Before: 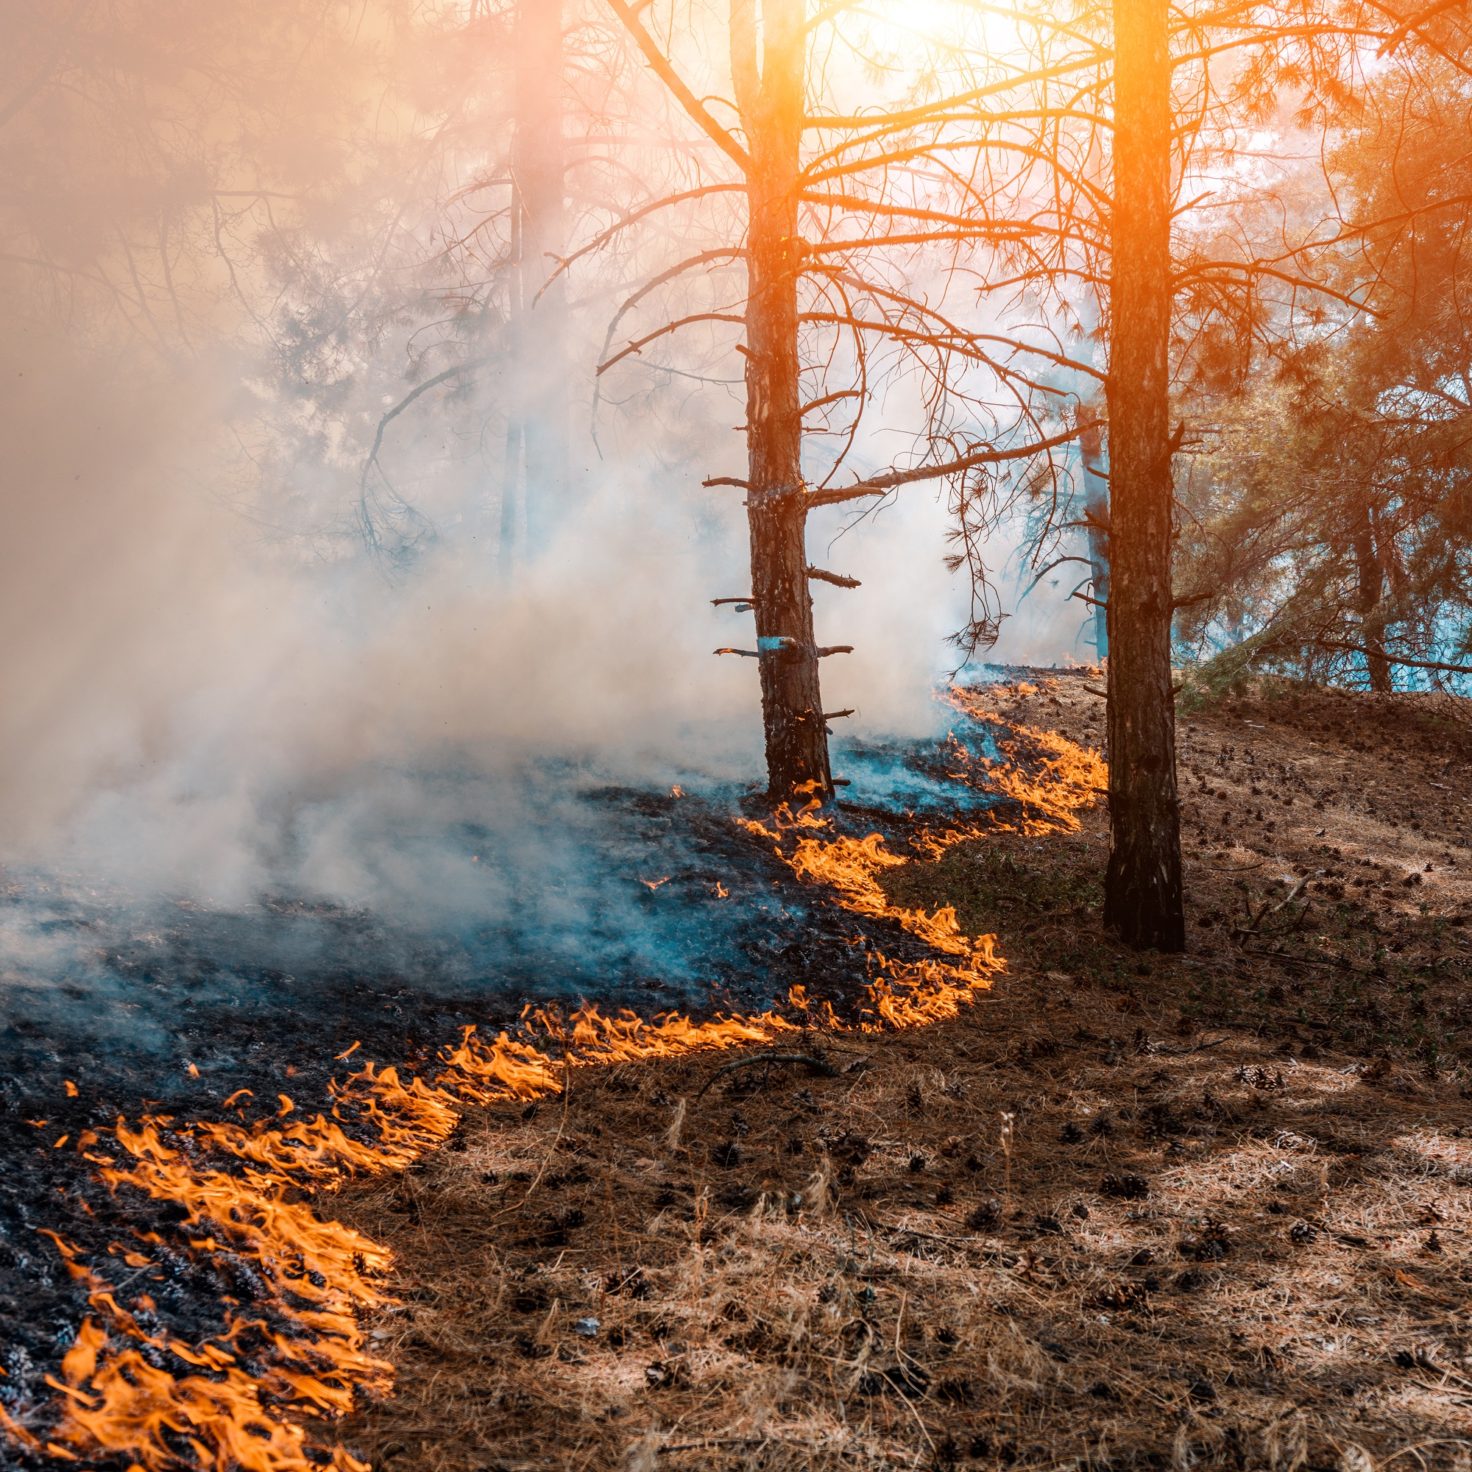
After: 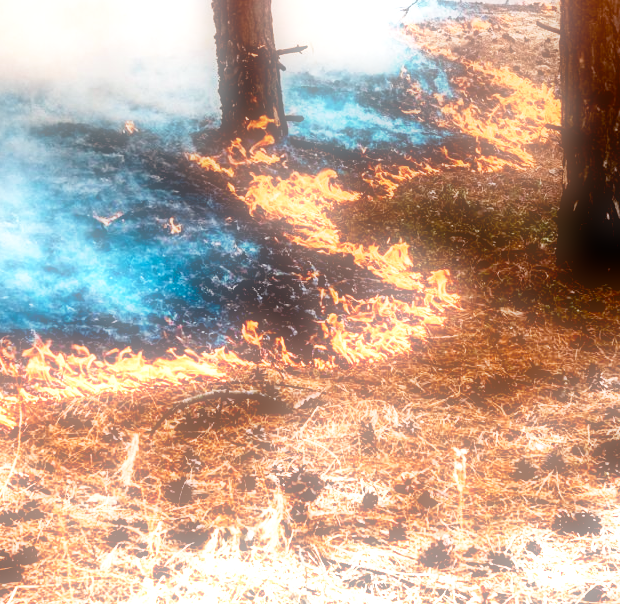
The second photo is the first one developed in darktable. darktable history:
crop: left 37.221%, top 45.169%, right 20.63%, bottom 13.777%
levels: levels [0.031, 0.5, 0.969]
exposure: black level correction 0.01, exposure 1 EV, compensate highlight preservation false
base curve: curves: ch0 [(0, 0) (0.579, 0.807) (1, 1)], preserve colors none
soften: on, module defaults
graduated density: density -3.9 EV
haze removal: strength 0.42, compatibility mode true, adaptive false
